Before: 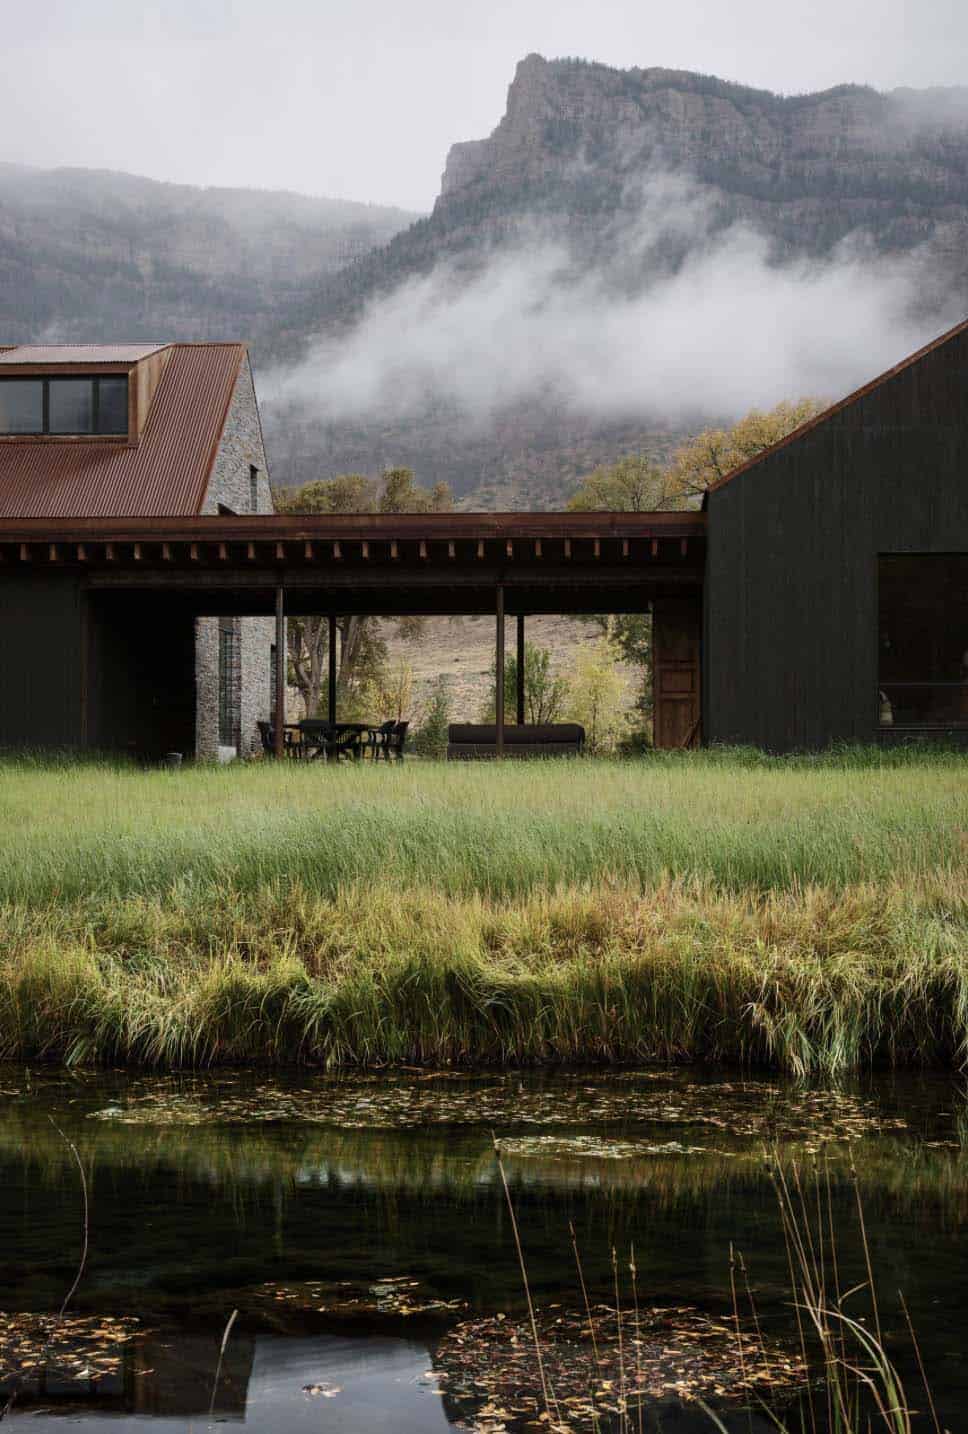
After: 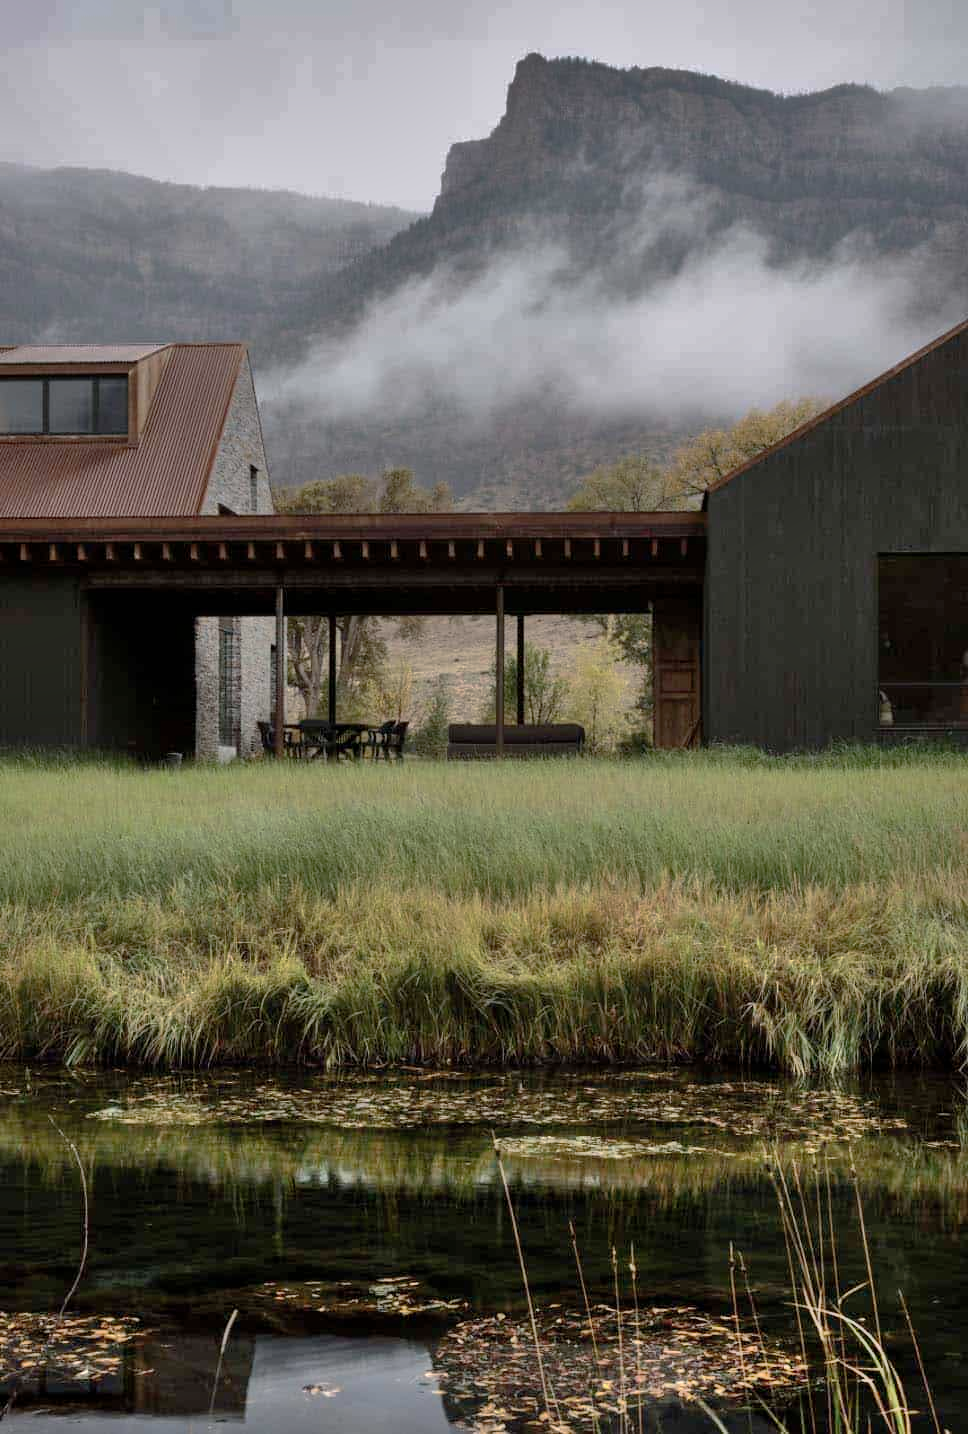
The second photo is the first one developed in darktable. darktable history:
base curve: curves: ch0 [(0, 0) (0.595, 0.418) (1, 1)], preserve colors none
shadows and highlights: radius 102.7, shadows 50.67, highlights -65.98, soften with gaussian
